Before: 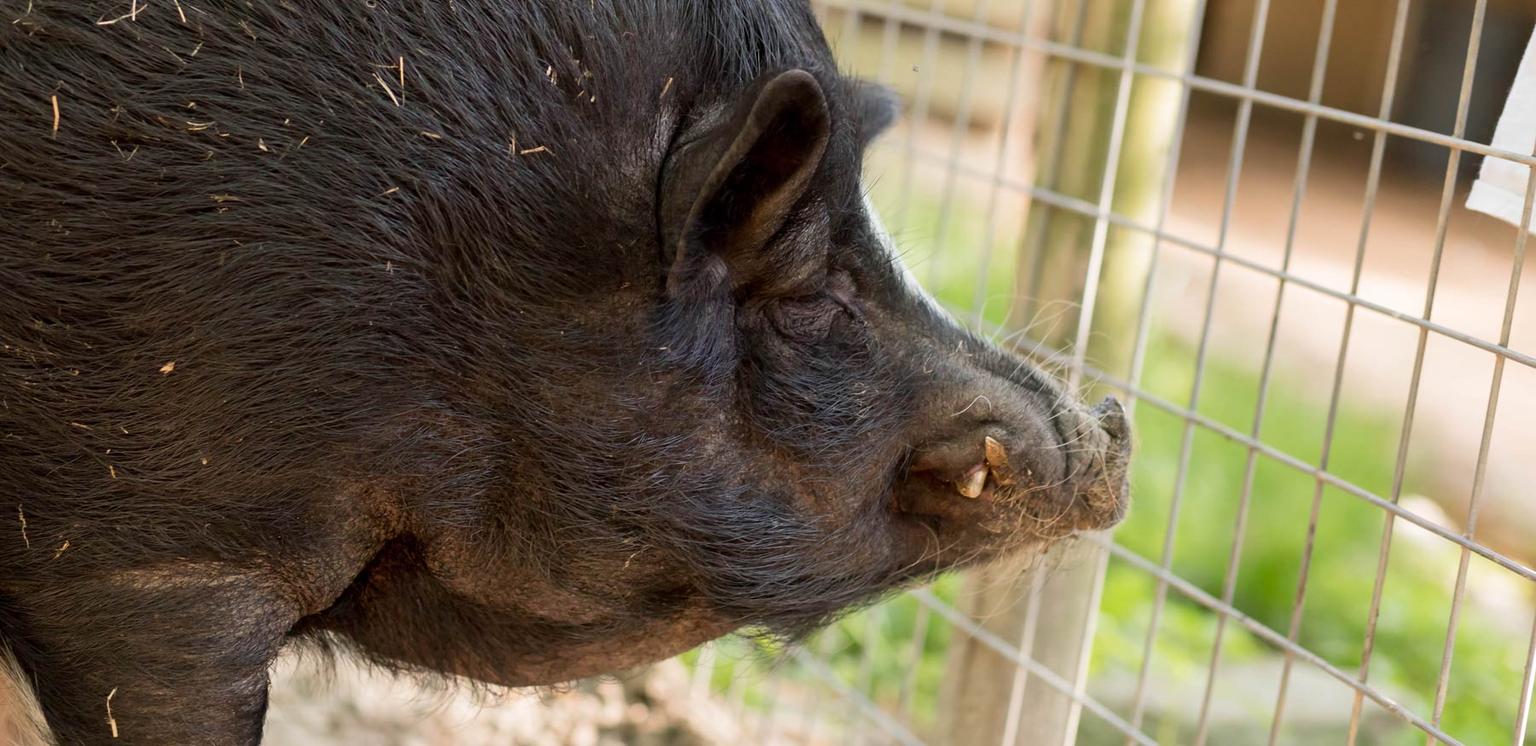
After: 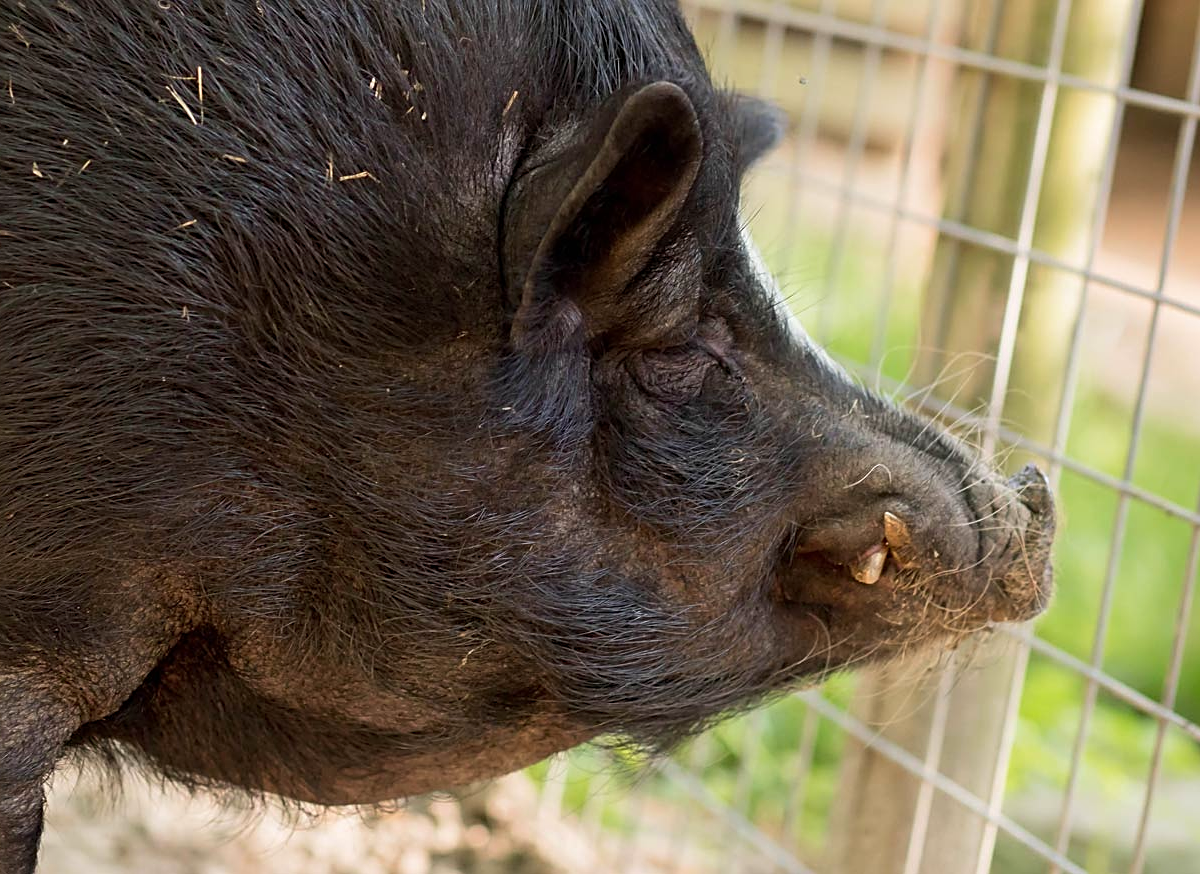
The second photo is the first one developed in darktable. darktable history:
tone equalizer: on, module defaults
crop and rotate: left 15.055%, right 18.278%
sharpen: on, module defaults
velvia: strength 9.25%
